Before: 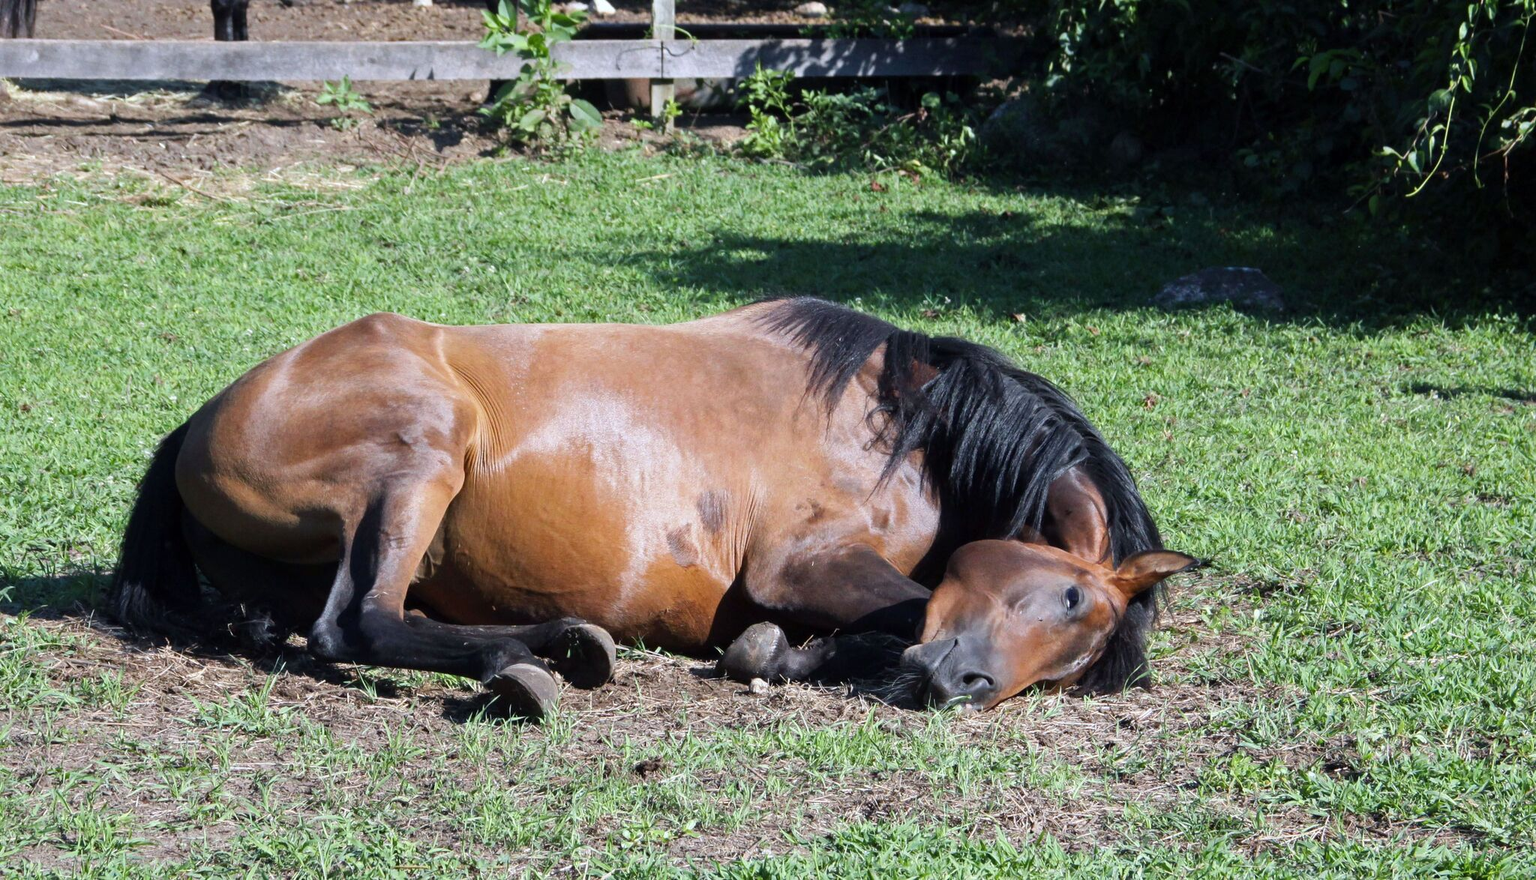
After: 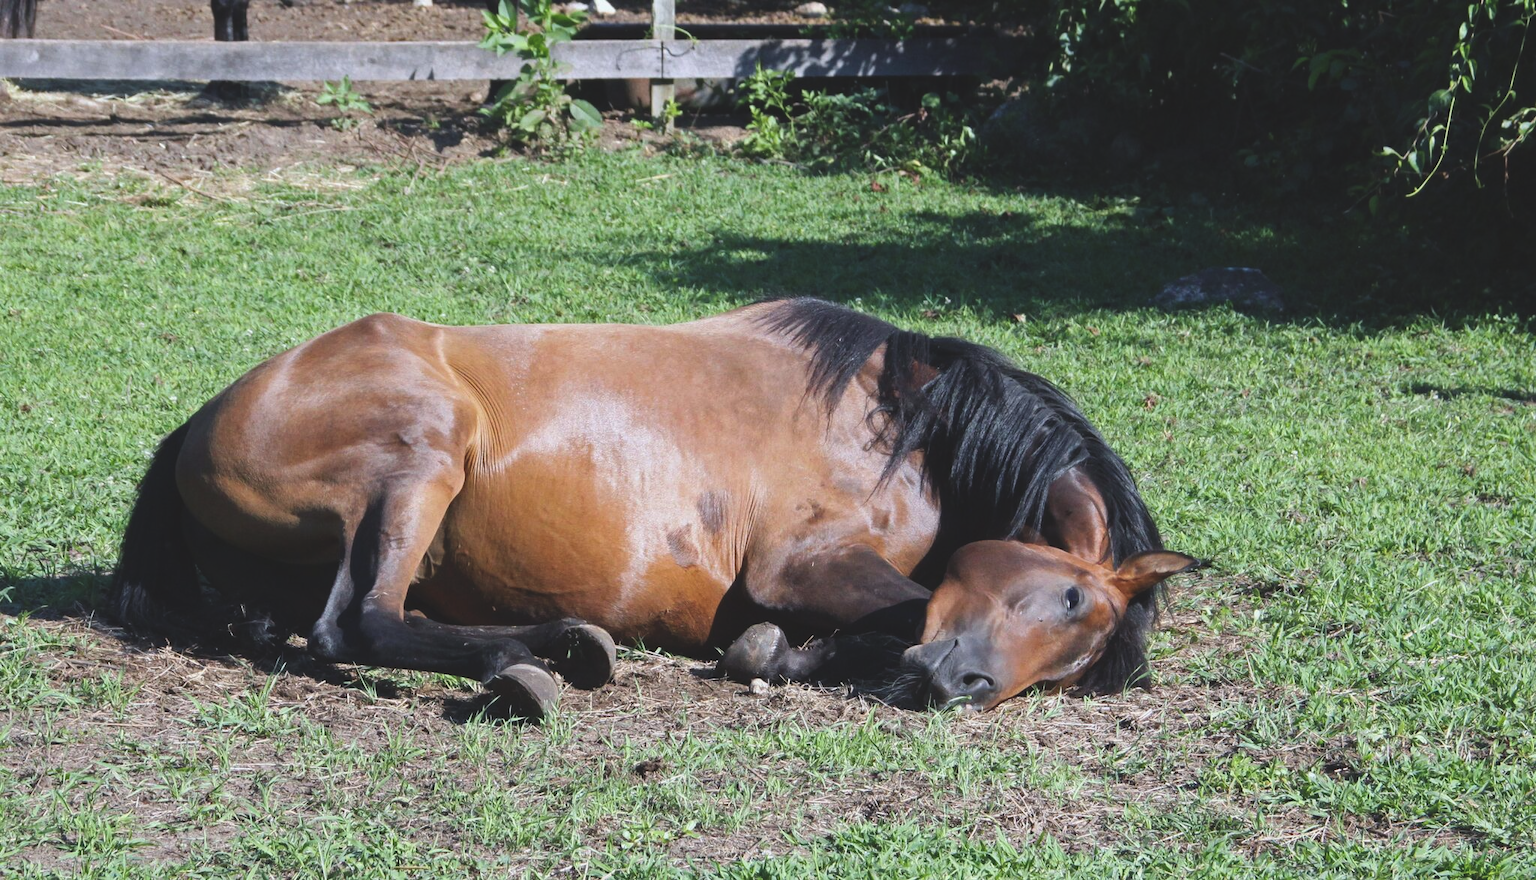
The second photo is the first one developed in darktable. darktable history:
tone equalizer: on, module defaults
exposure: black level correction -0.015, exposure -0.125 EV, compensate highlight preservation false
